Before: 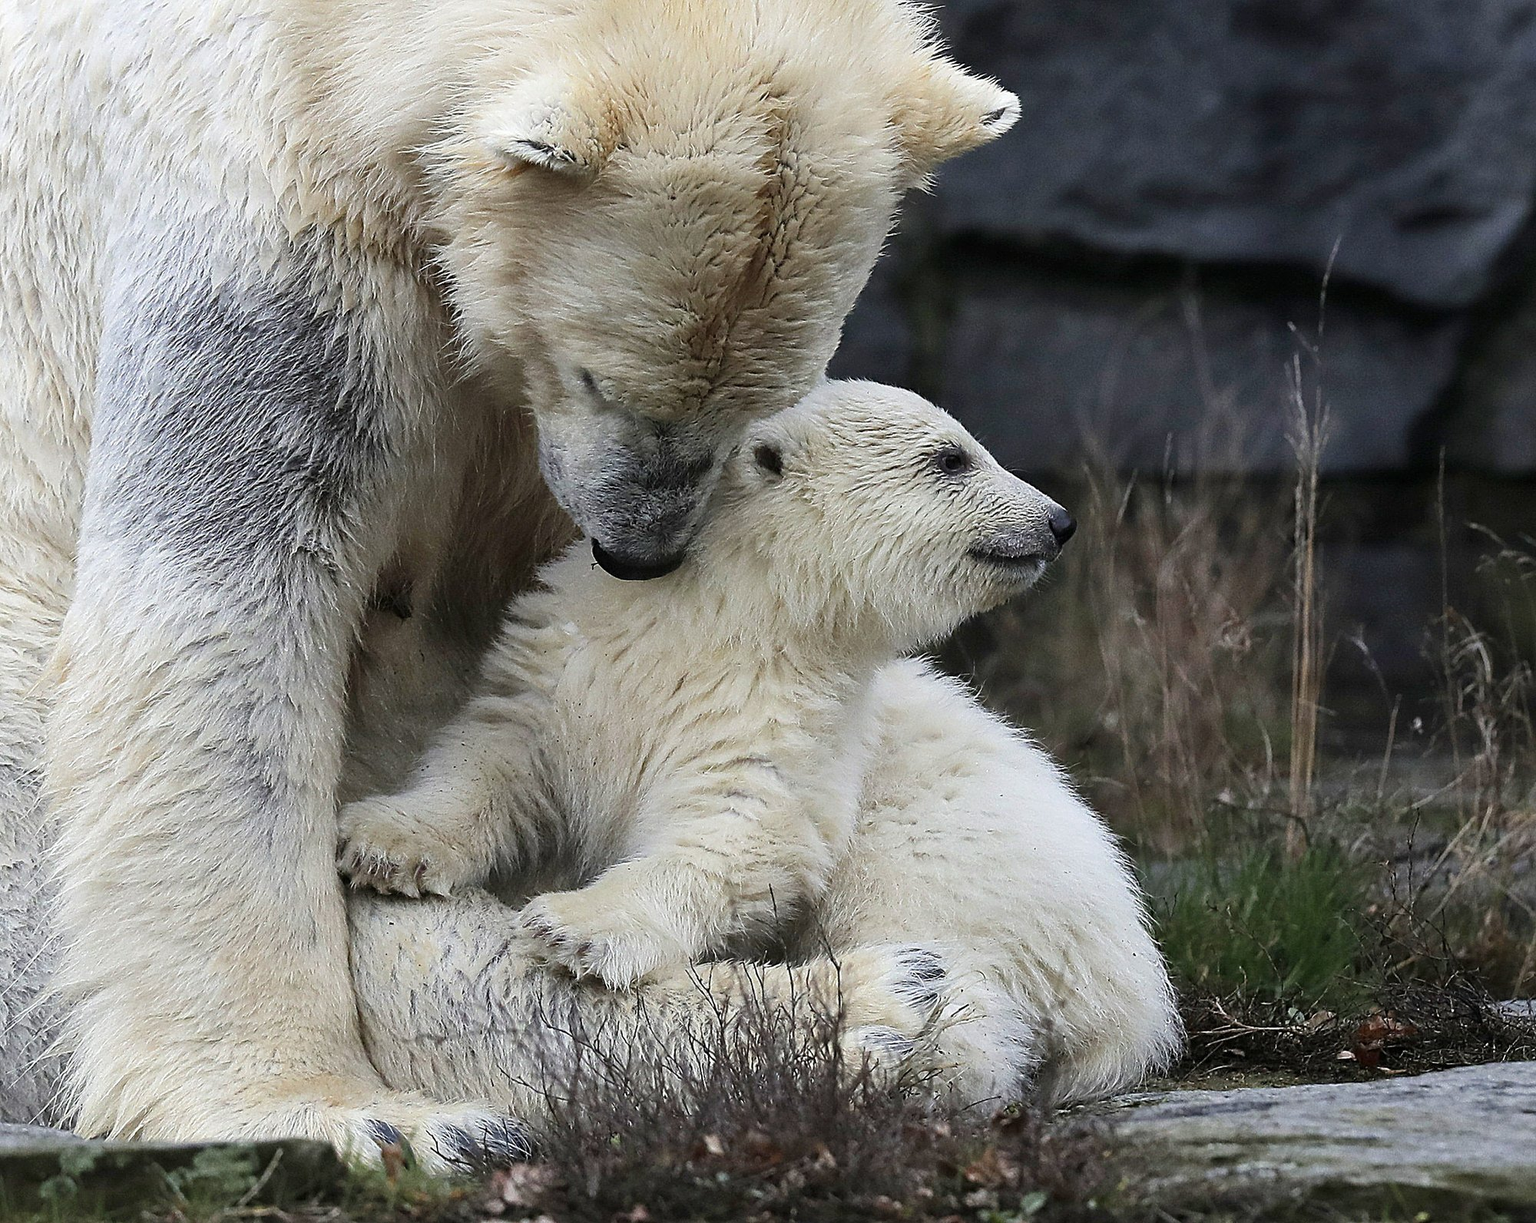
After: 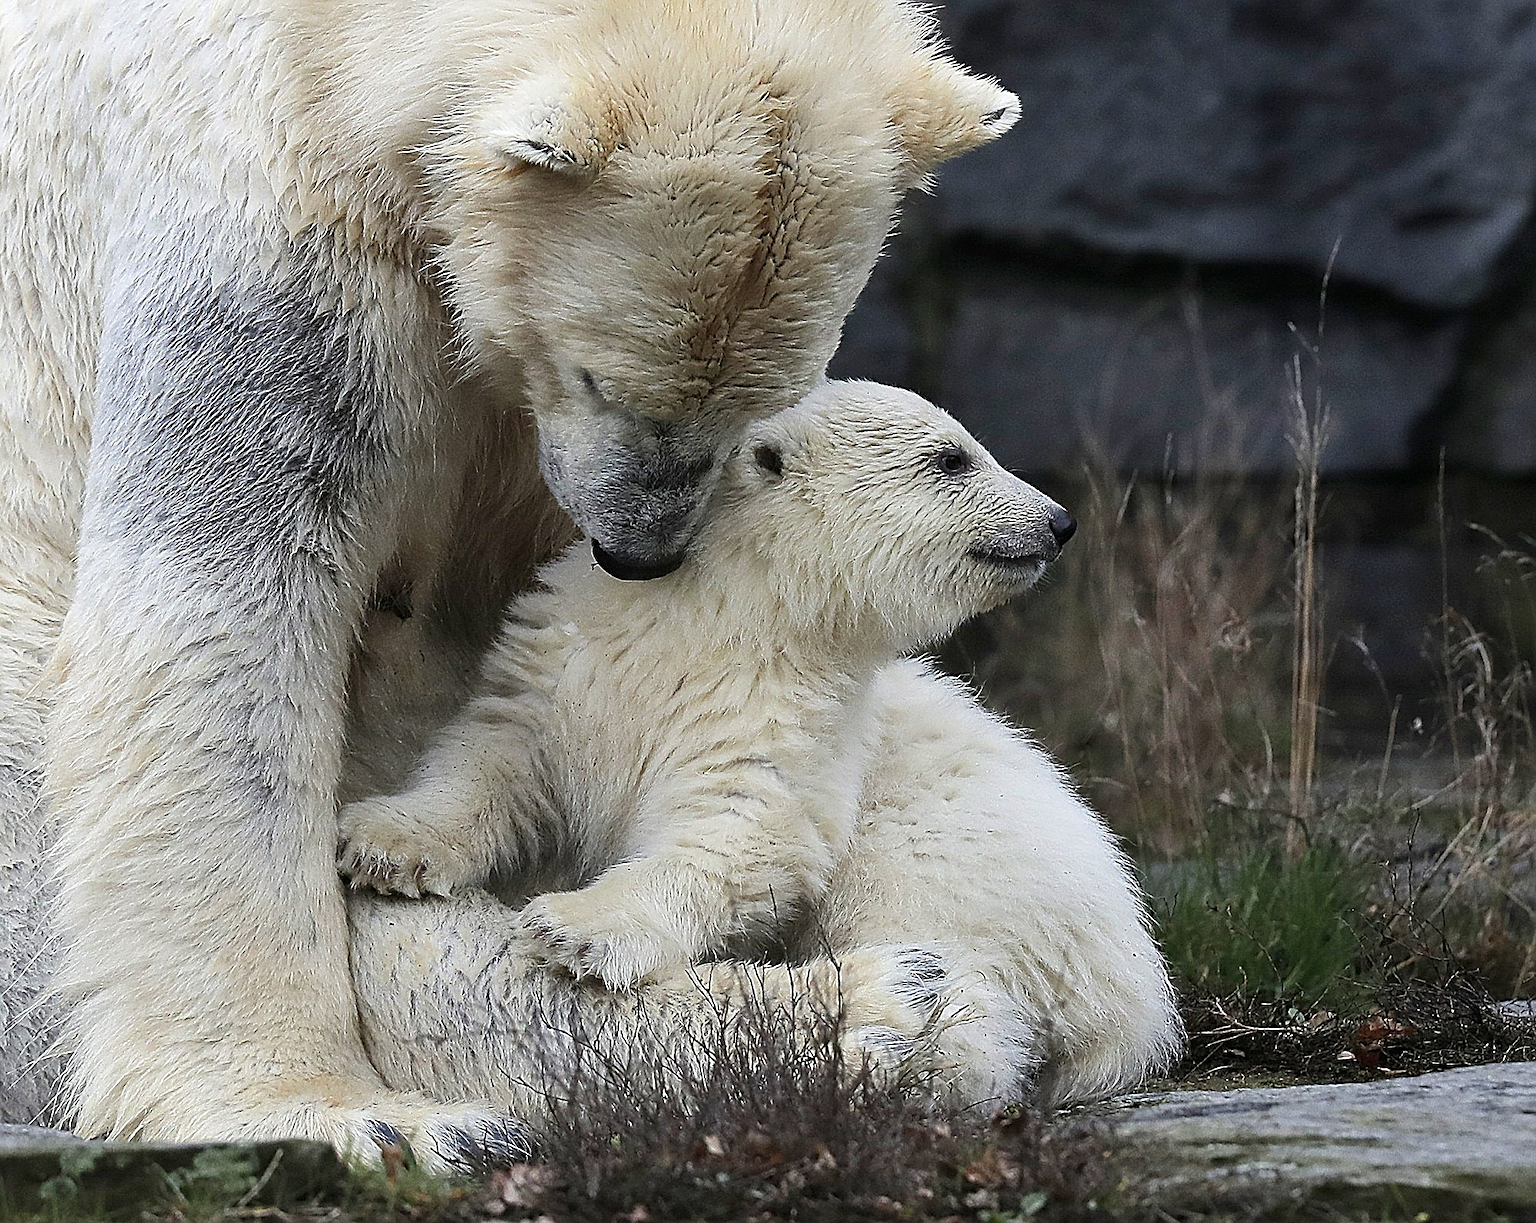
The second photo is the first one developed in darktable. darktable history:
sharpen: amount 0.478
color balance rgb: on, module defaults
